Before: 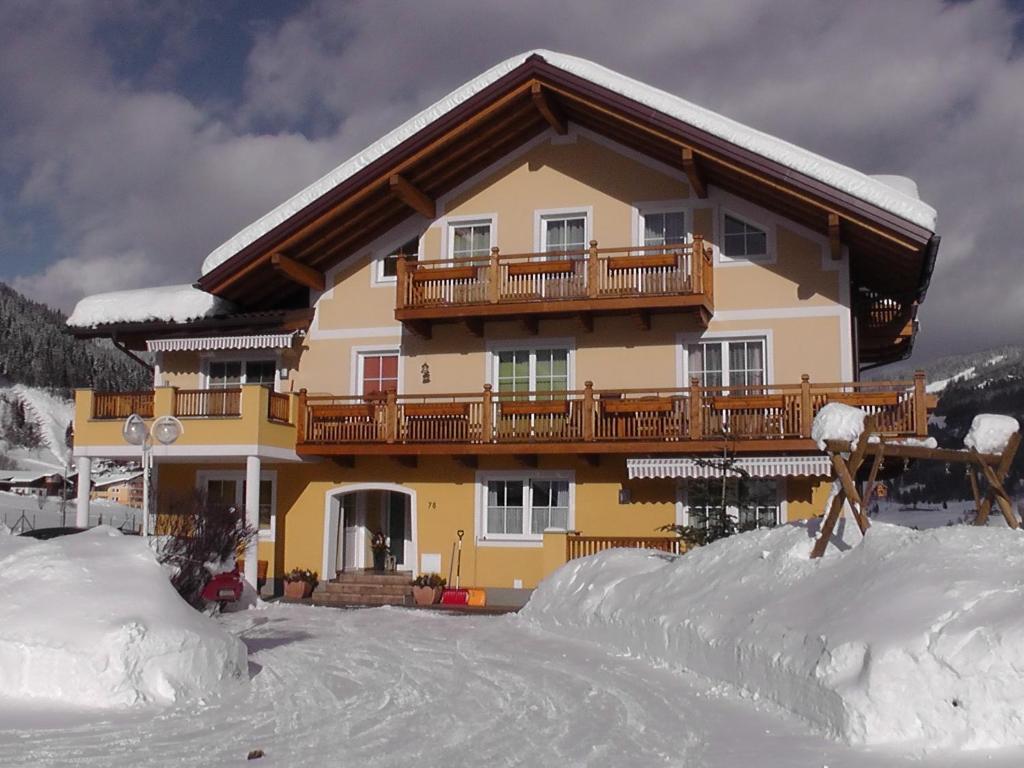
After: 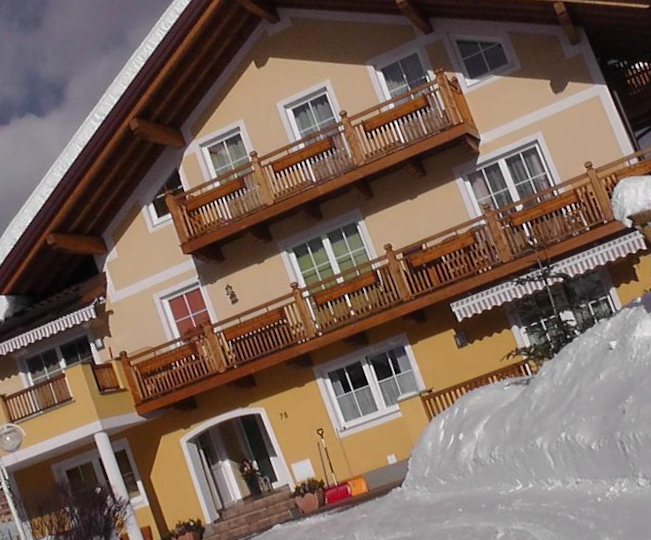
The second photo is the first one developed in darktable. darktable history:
crop and rotate: angle 20.54°, left 6.786%, right 3.864%, bottom 1.163%
